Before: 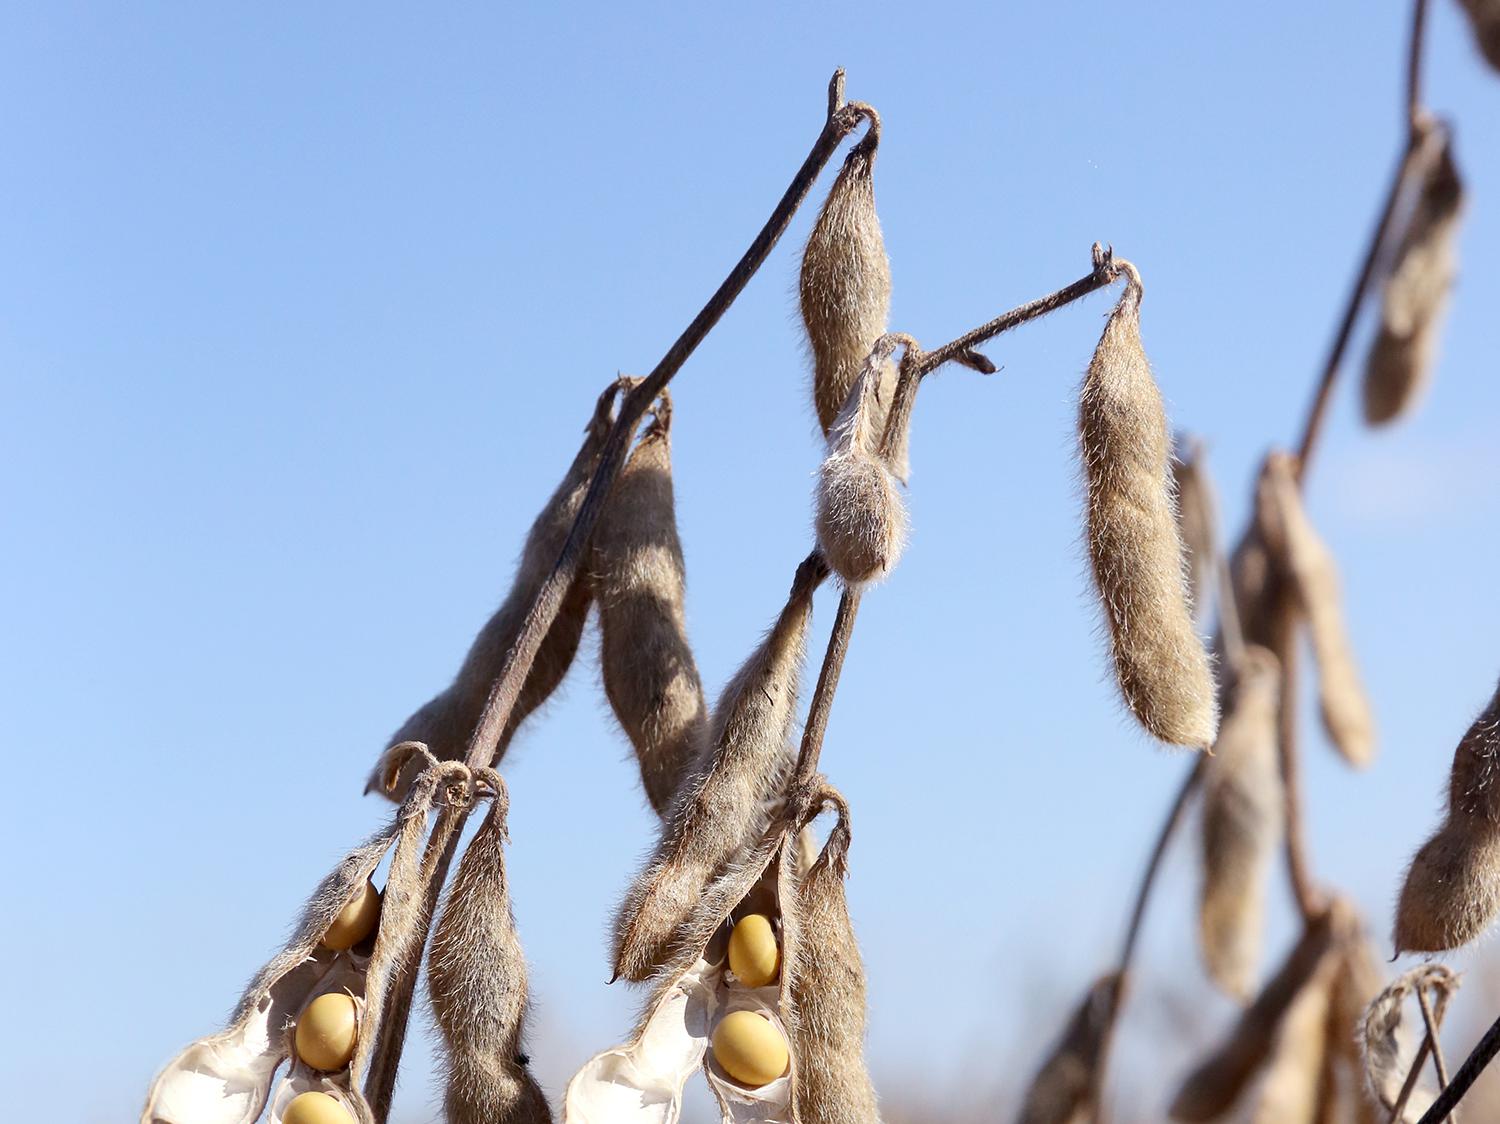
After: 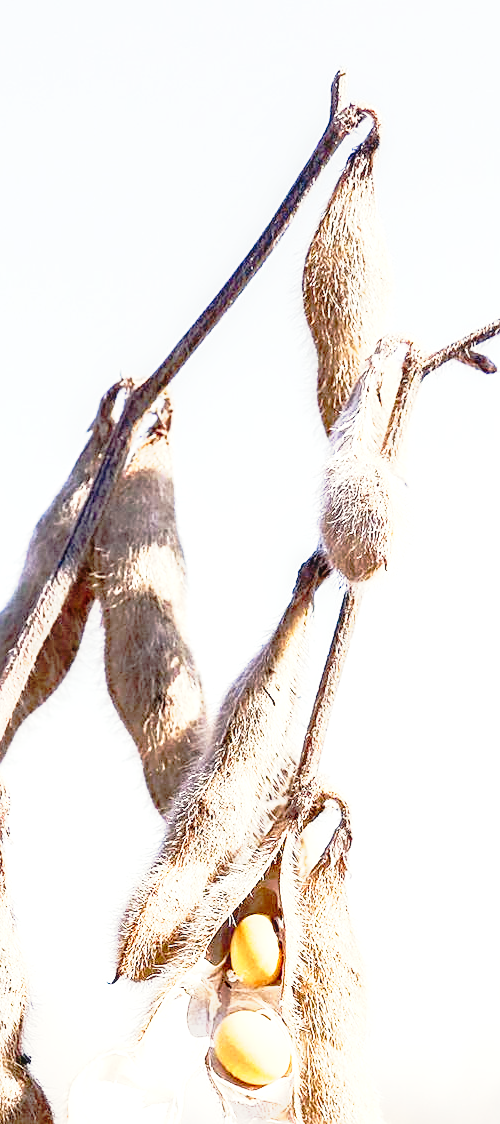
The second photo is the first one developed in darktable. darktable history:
crop: left 33.237%, right 33.411%
contrast brightness saturation: contrast -0.069, brightness -0.037, saturation -0.106
tone curve: curves: ch0 [(0, 0.015) (0.091, 0.055) (0.184, 0.159) (0.304, 0.382) (0.492, 0.579) (0.628, 0.755) (0.832, 0.932) (0.984, 0.963)]; ch1 [(0, 0) (0.34, 0.235) (0.46, 0.46) (0.515, 0.502) (0.553, 0.567) (0.764, 0.815) (1, 1)]; ch2 [(0, 0) (0.44, 0.458) (0.479, 0.492) (0.524, 0.507) (0.557, 0.567) (0.673, 0.699) (1, 1)], preserve colors none
sharpen: on, module defaults
local contrast: on, module defaults
color correction: highlights b* 2.89
exposure: exposure 2.049 EV, compensate highlight preservation false
